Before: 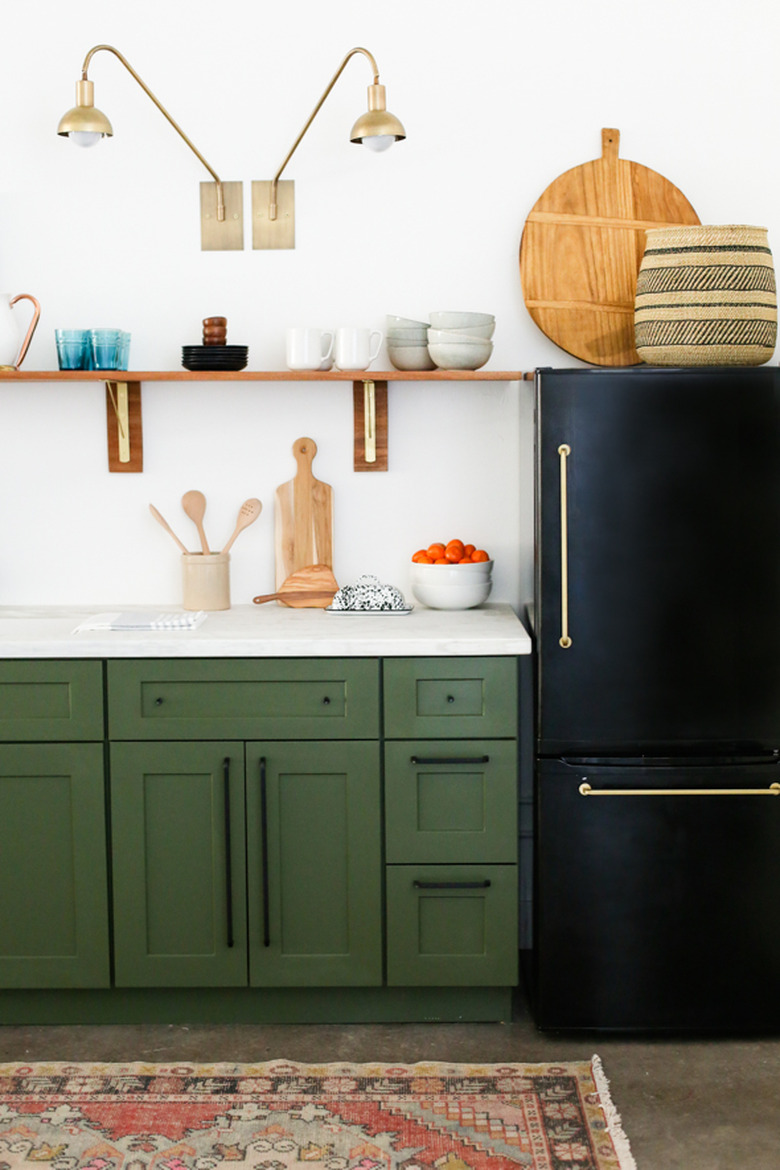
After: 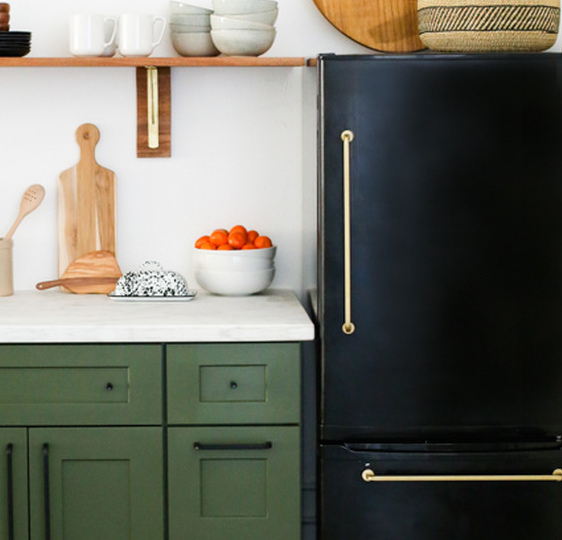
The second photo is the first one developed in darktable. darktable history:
crop and rotate: left 27.885%, top 26.917%, bottom 26.905%
